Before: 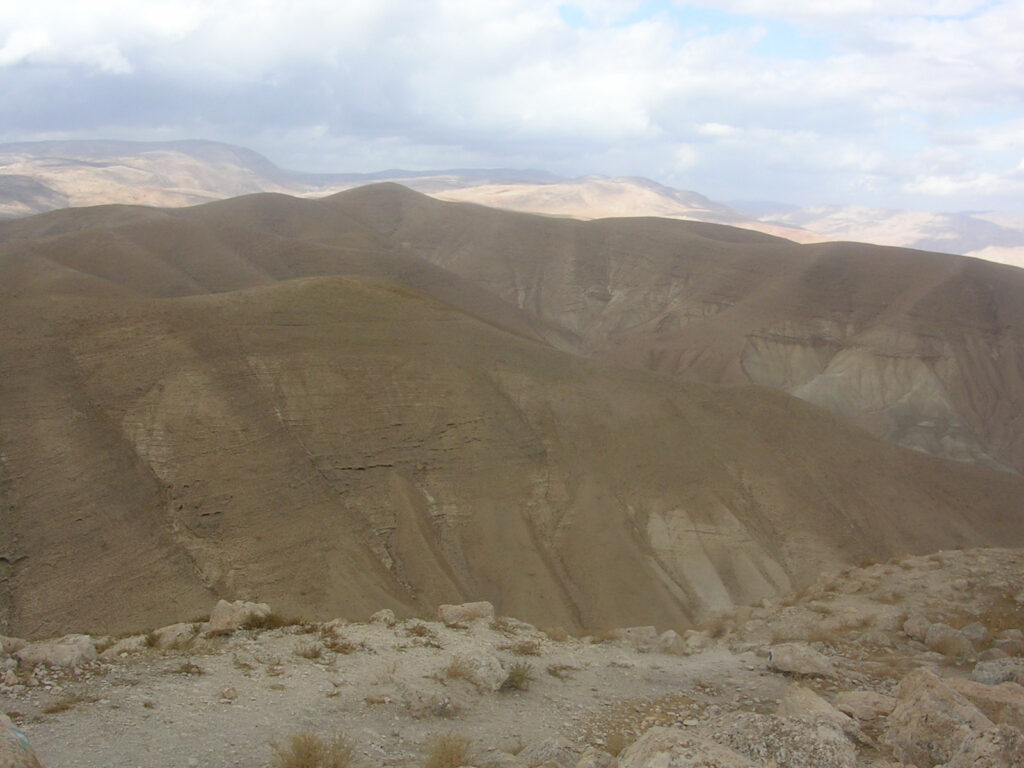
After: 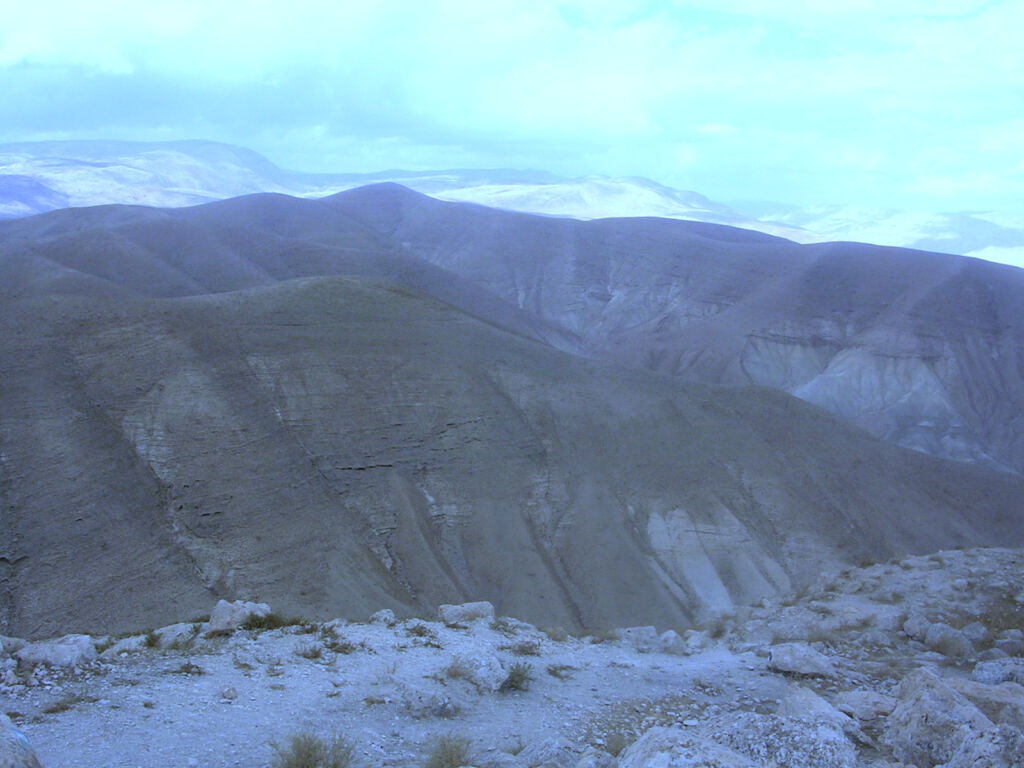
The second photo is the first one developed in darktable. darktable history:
tone equalizer: -8 EV -0.417 EV, -7 EV -0.389 EV, -6 EV -0.333 EV, -5 EV -0.222 EV, -3 EV 0.222 EV, -2 EV 0.333 EV, -1 EV 0.389 EV, +0 EV 0.417 EV, edges refinement/feathering 500, mask exposure compensation -1.57 EV, preserve details no
exposure: compensate highlight preservation false
white balance: red 0.766, blue 1.537
